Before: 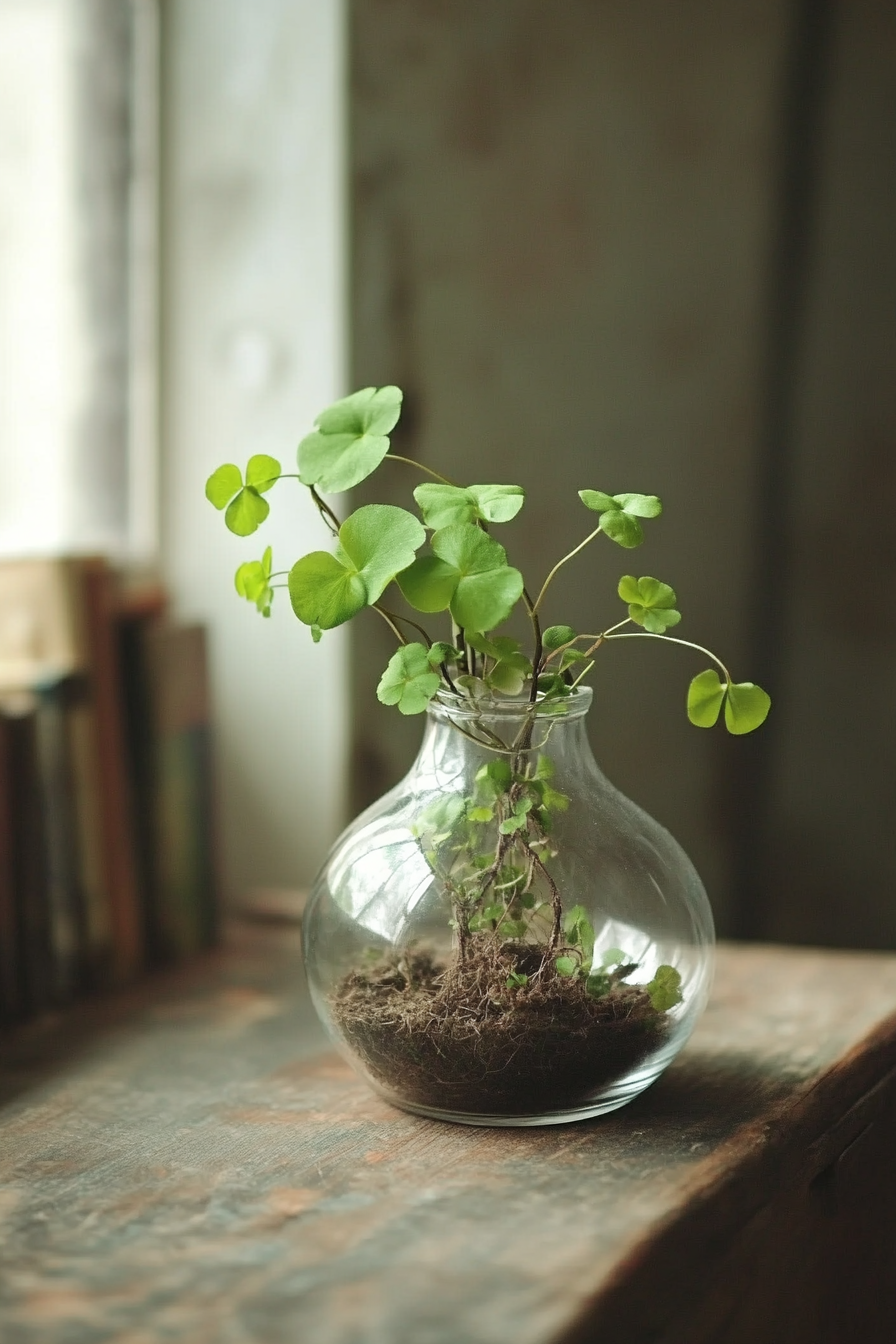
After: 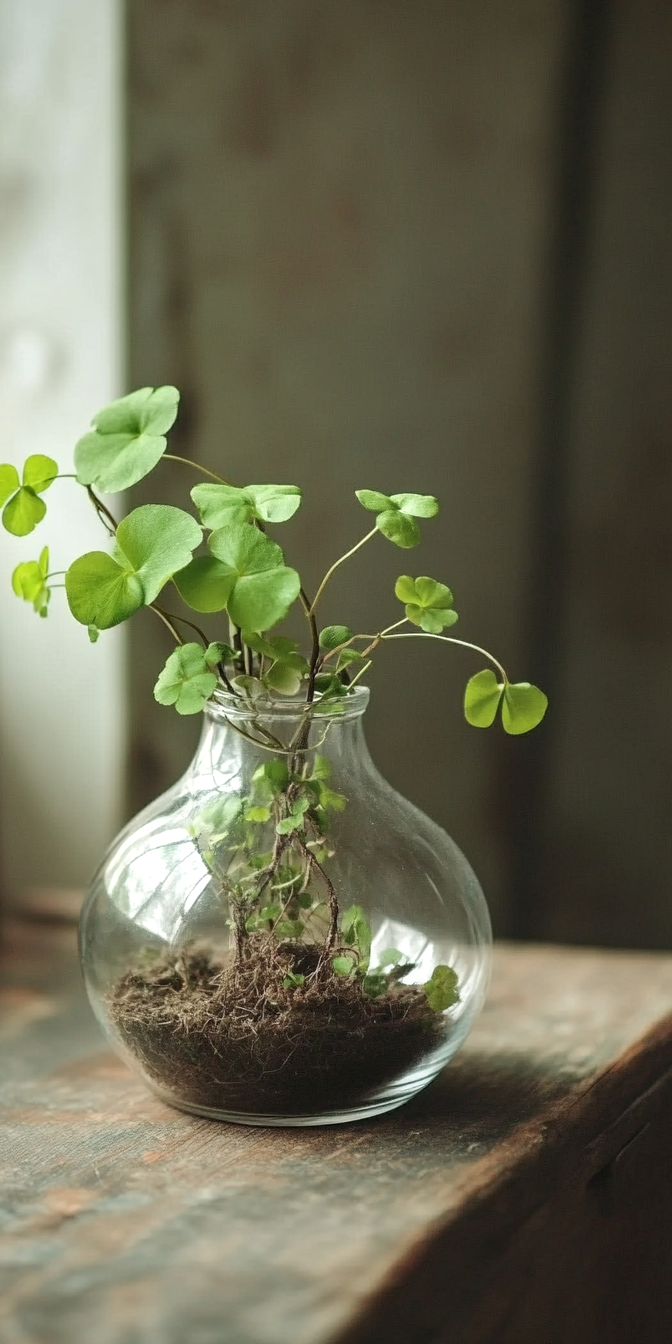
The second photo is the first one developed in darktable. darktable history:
local contrast: on, module defaults
crop and rotate: left 24.976%
